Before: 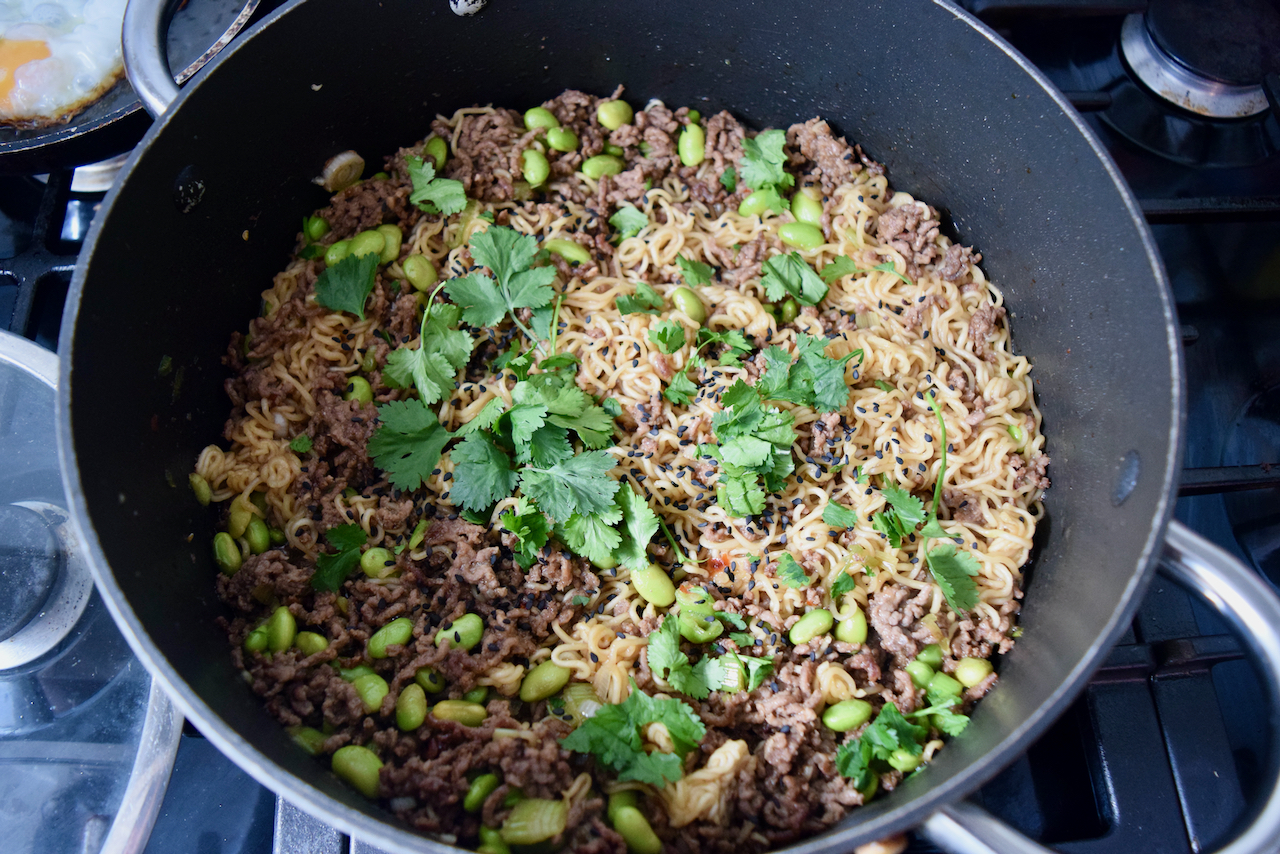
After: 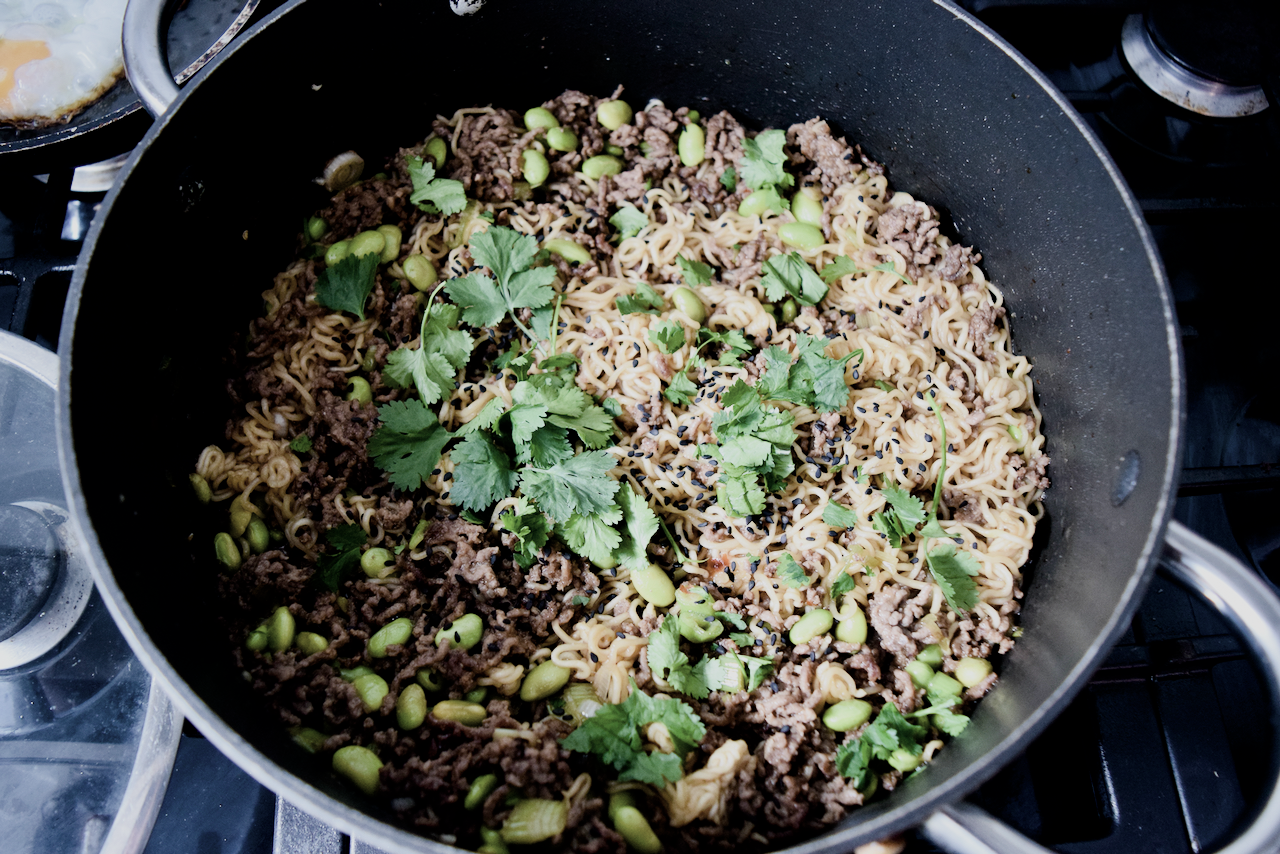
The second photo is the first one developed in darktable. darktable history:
color balance rgb: shadows lift › luminance -20%, power › hue 72.24°, highlights gain › luminance 15%, global offset › hue 171.6°, perceptual saturation grading › highlights -15%, perceptual saturation grading › shadows 25%, global vibrance 30%, contrast 10%
contrast brightness saturation: contrast 0.1, saturation -0.36
filmic rgb: black relative exposure -7.65 EV, white relative exposure 4.56 EV, hardness 3.61
